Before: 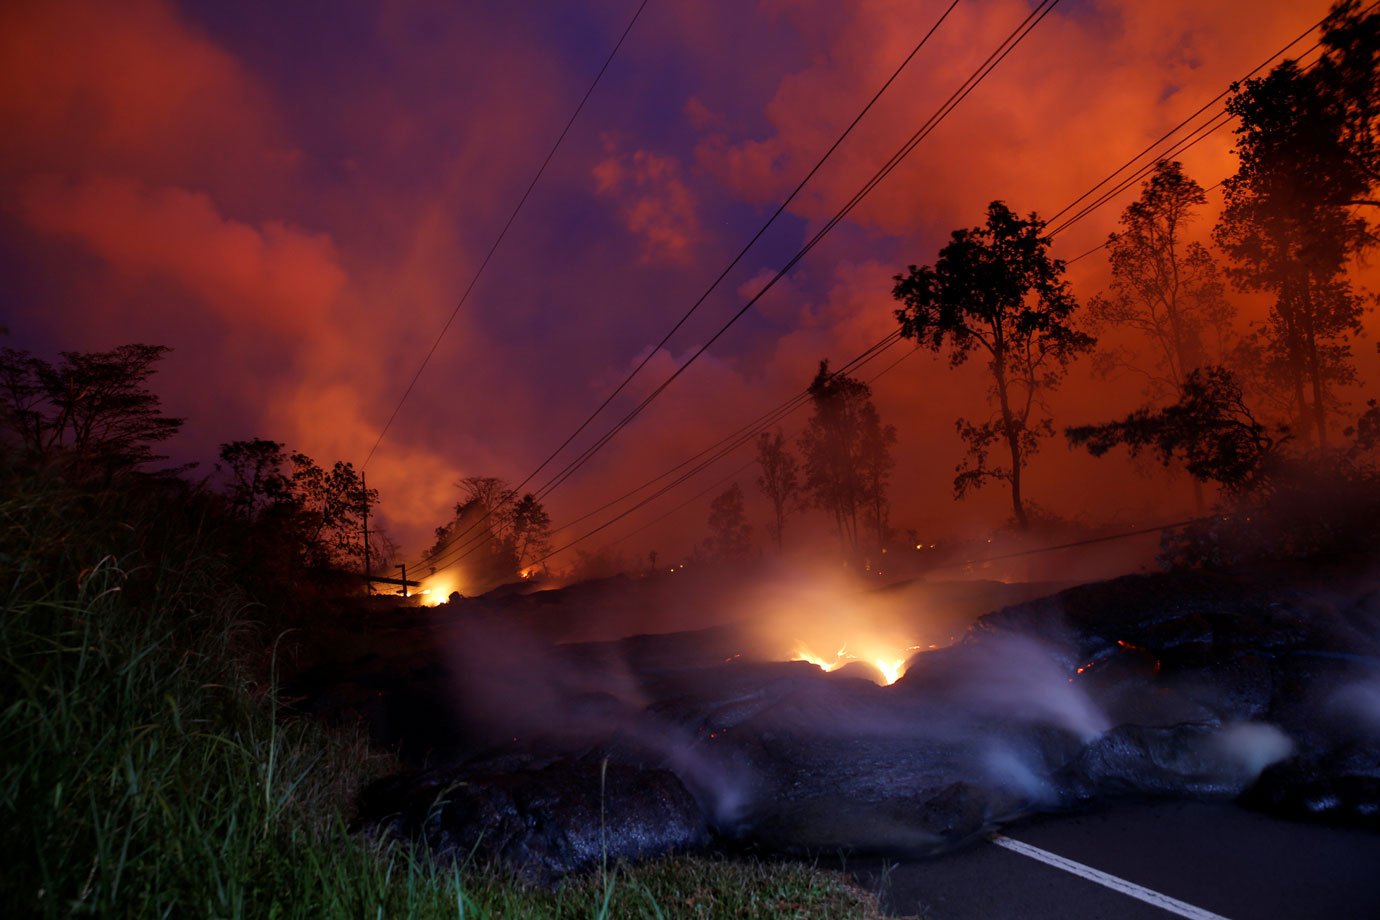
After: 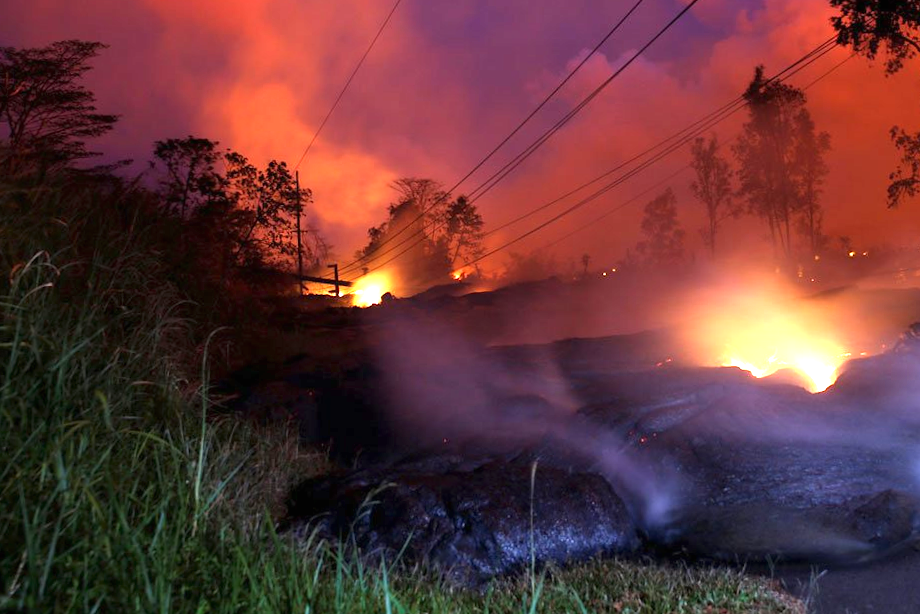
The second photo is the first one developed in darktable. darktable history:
crop and rotate: angle -0.82°, left 3.85%, top 31.828%, right 27.992%
exposure: black level correction 0, exposure 1.45 EV, compensate exposure bias true, compensate highlight preservation false
